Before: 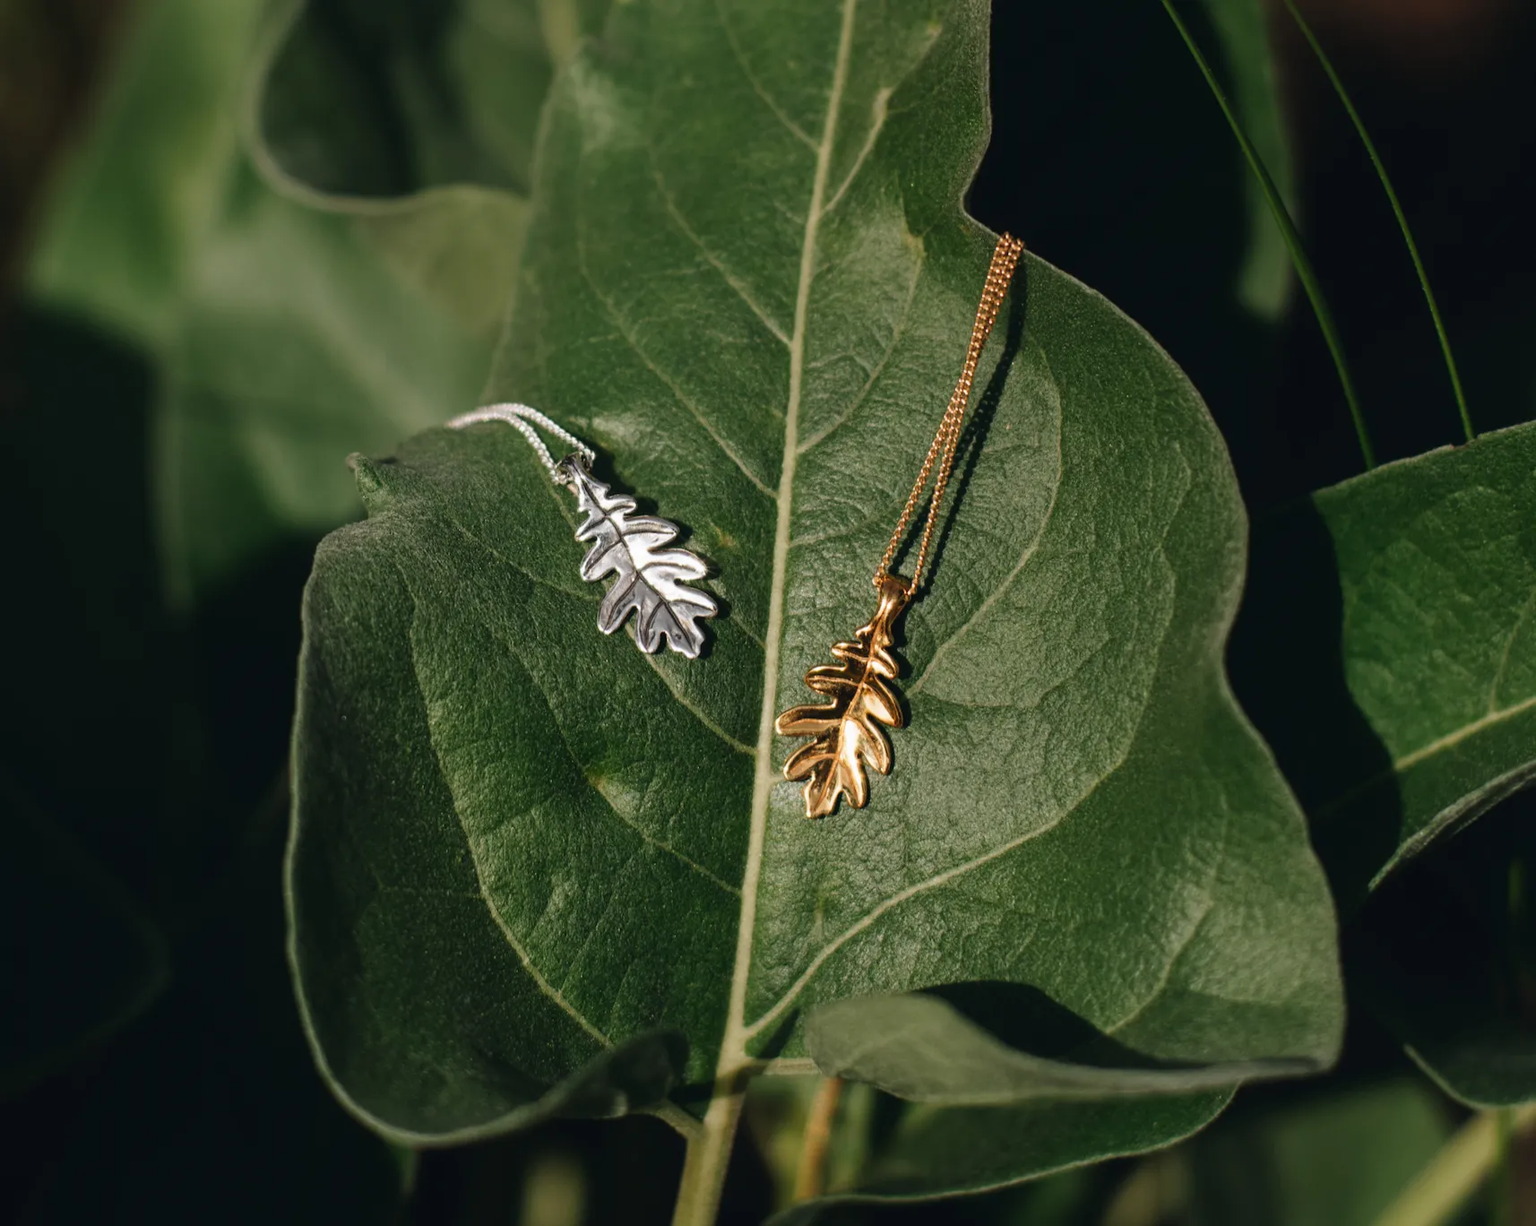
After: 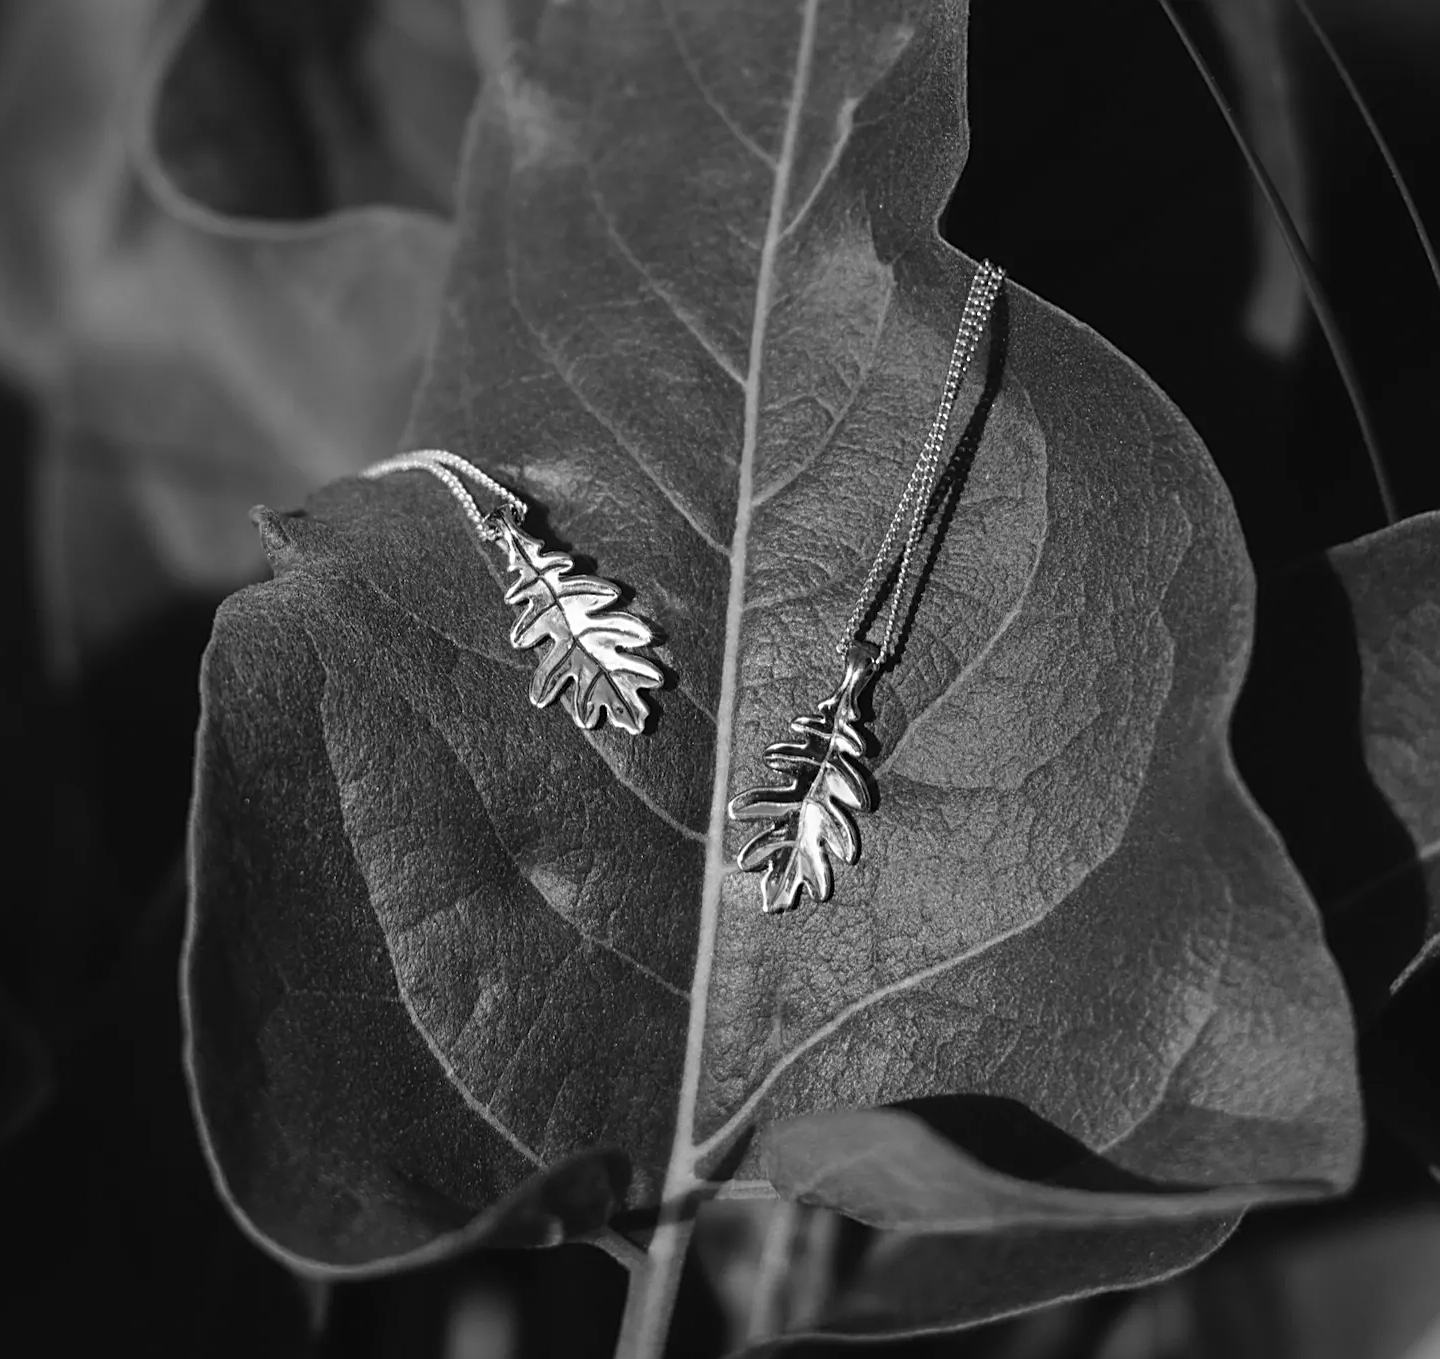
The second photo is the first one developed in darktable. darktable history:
sharpen: on, module defaults
monochrome: on, module defaults
crop: left 8.026%, right 7.374%
